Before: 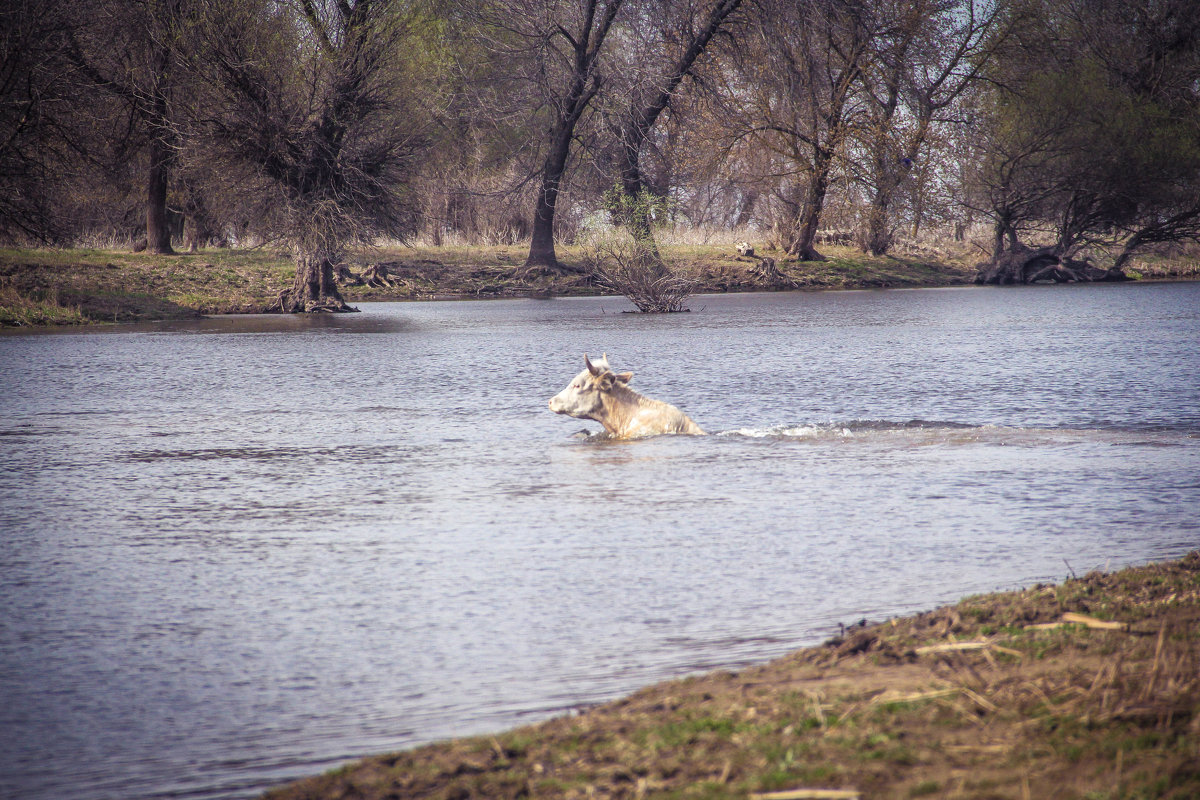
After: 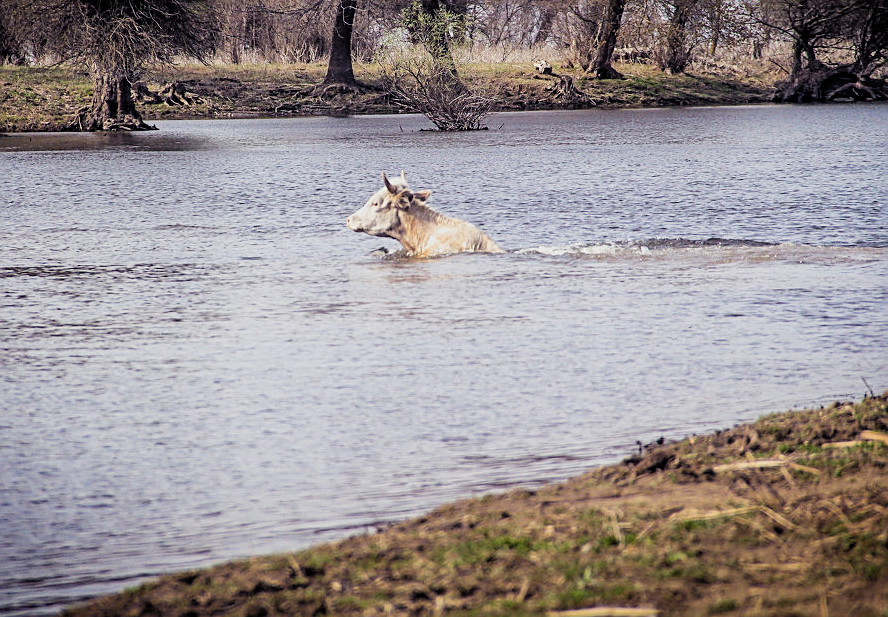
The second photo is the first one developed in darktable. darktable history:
crop: left 16.871%, top 22.857%, right 9.116%
sharpen: on, module defaults
color balance rgb: perceptual saturation grading › global saturation 8.89%, saturation formula JzAzBz (2021)
filmic rgb: black relative exposure -5 EV, white relative exposure 3.5 EV, hardness 3.19, contrast 1.2, highlights saturation mix -50%
